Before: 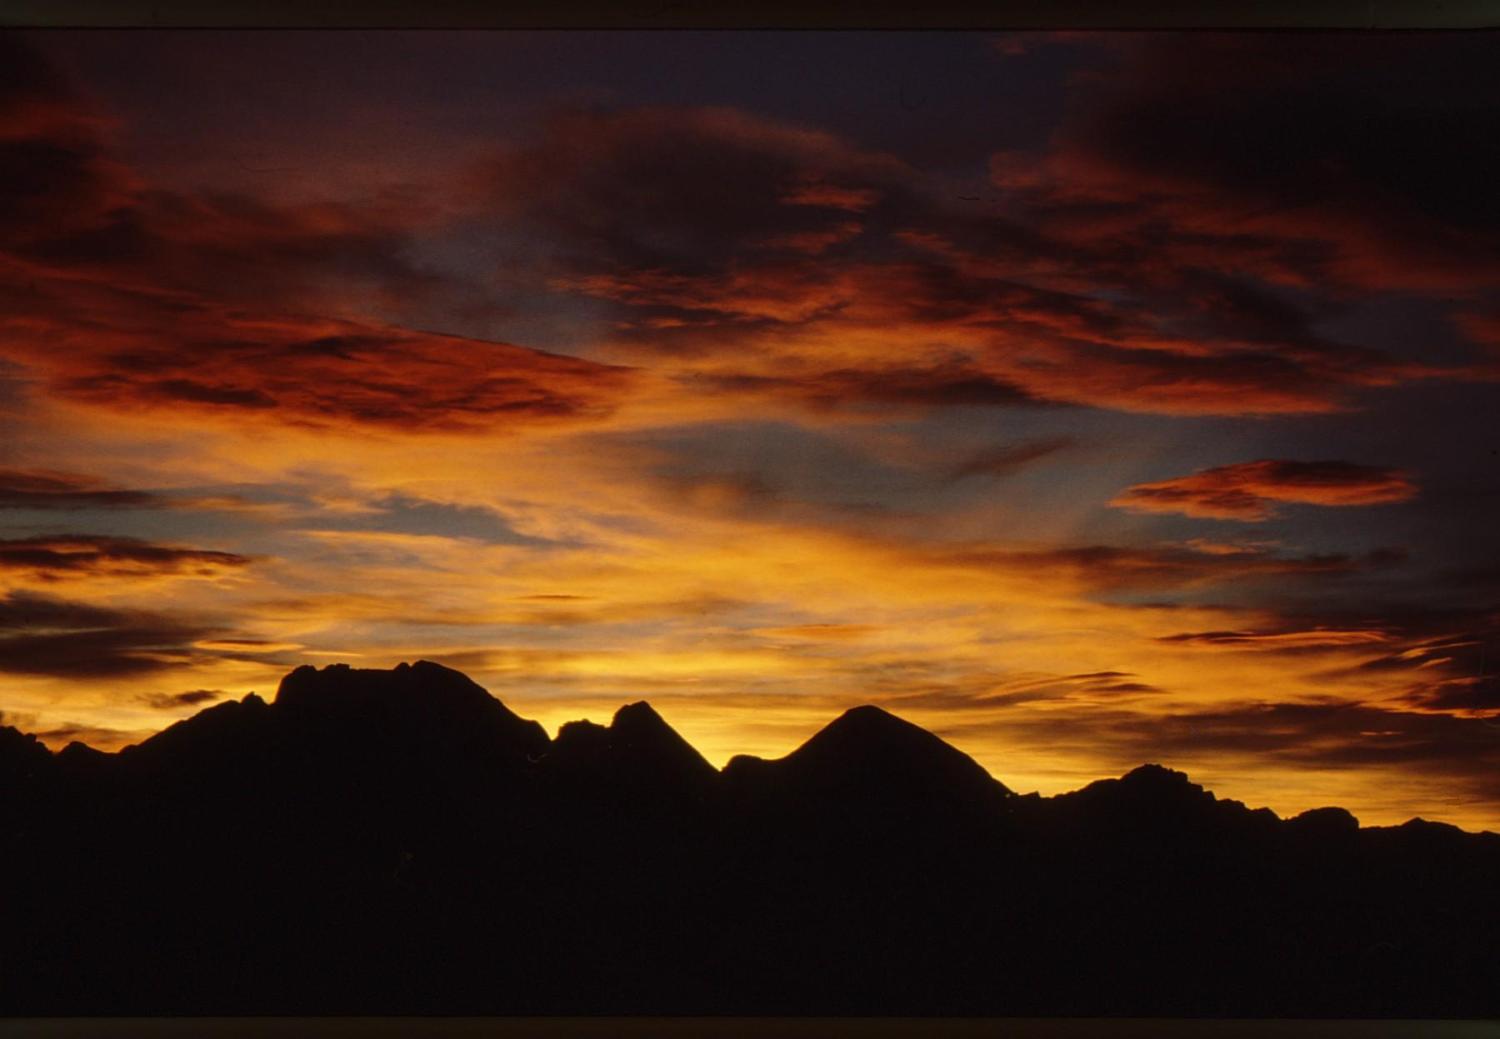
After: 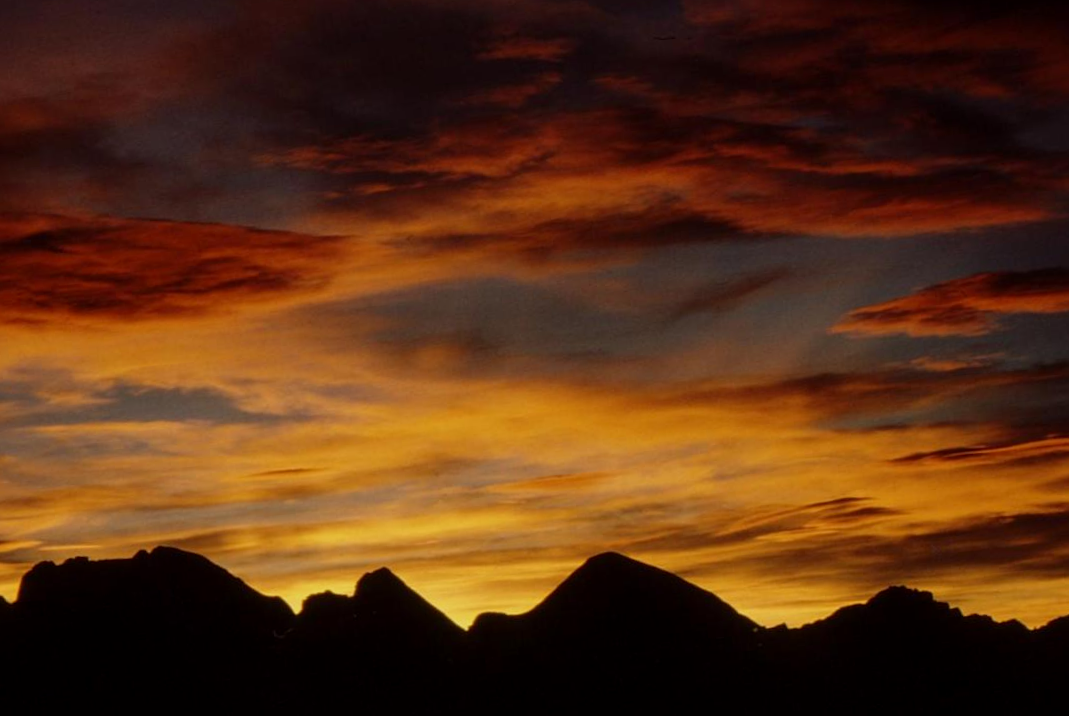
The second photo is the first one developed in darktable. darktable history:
color balance: mode lift, gamma, gain (sRGB), lift [0.97, 1, 1, 1], gamma [1.03, 1, 1, 1]
rotate and perspective: rotation -5°, crop left 0.05, crop right 0.952, crop top 0.11, crop bottom 0.89
exposure: exposure -0.293 EV, compensate highlight preservation false
crop: left 16.768%, top 8.653%, right 8.362%, bottom 12.485%
